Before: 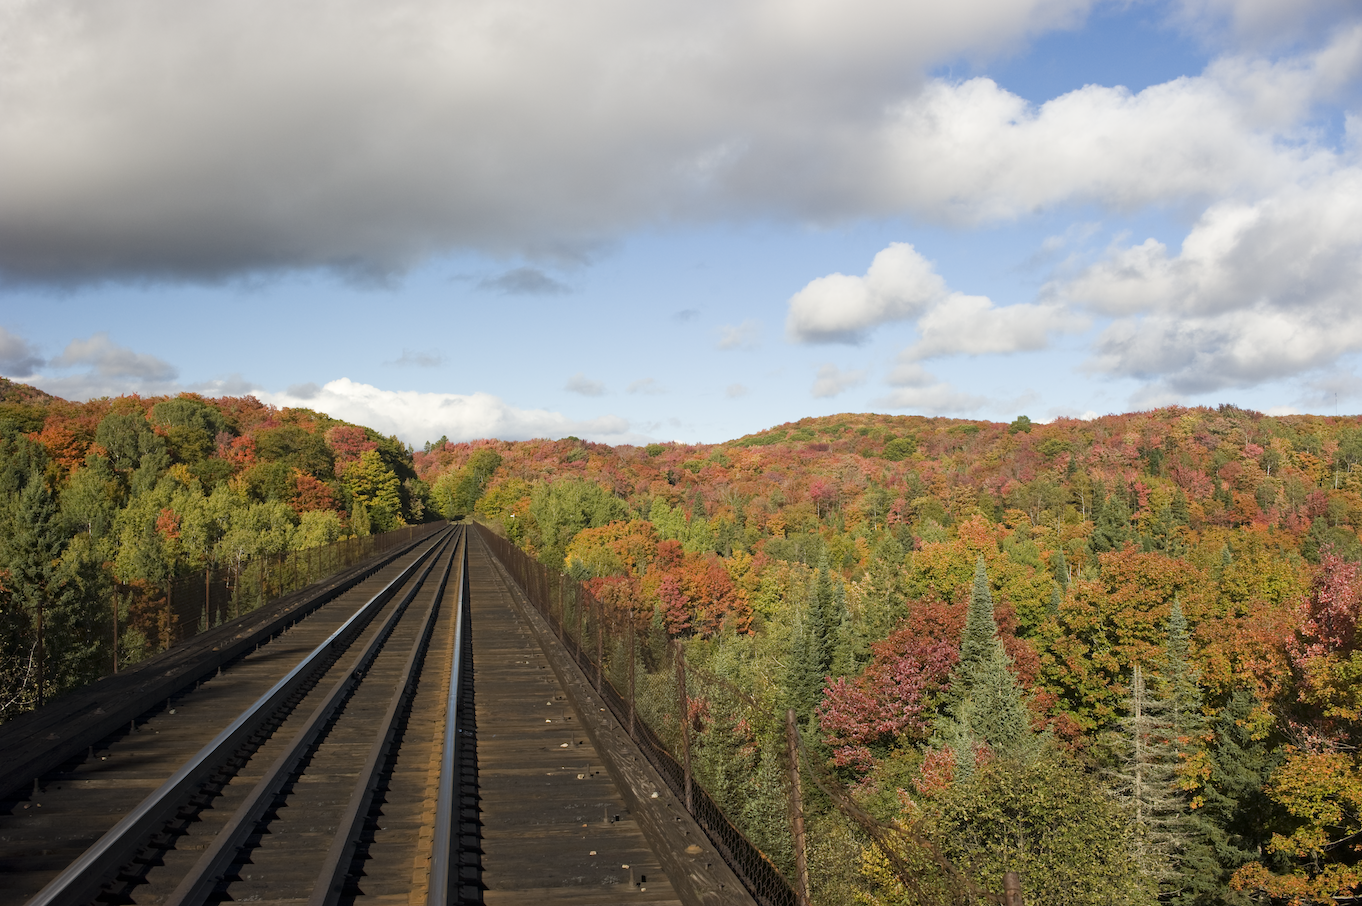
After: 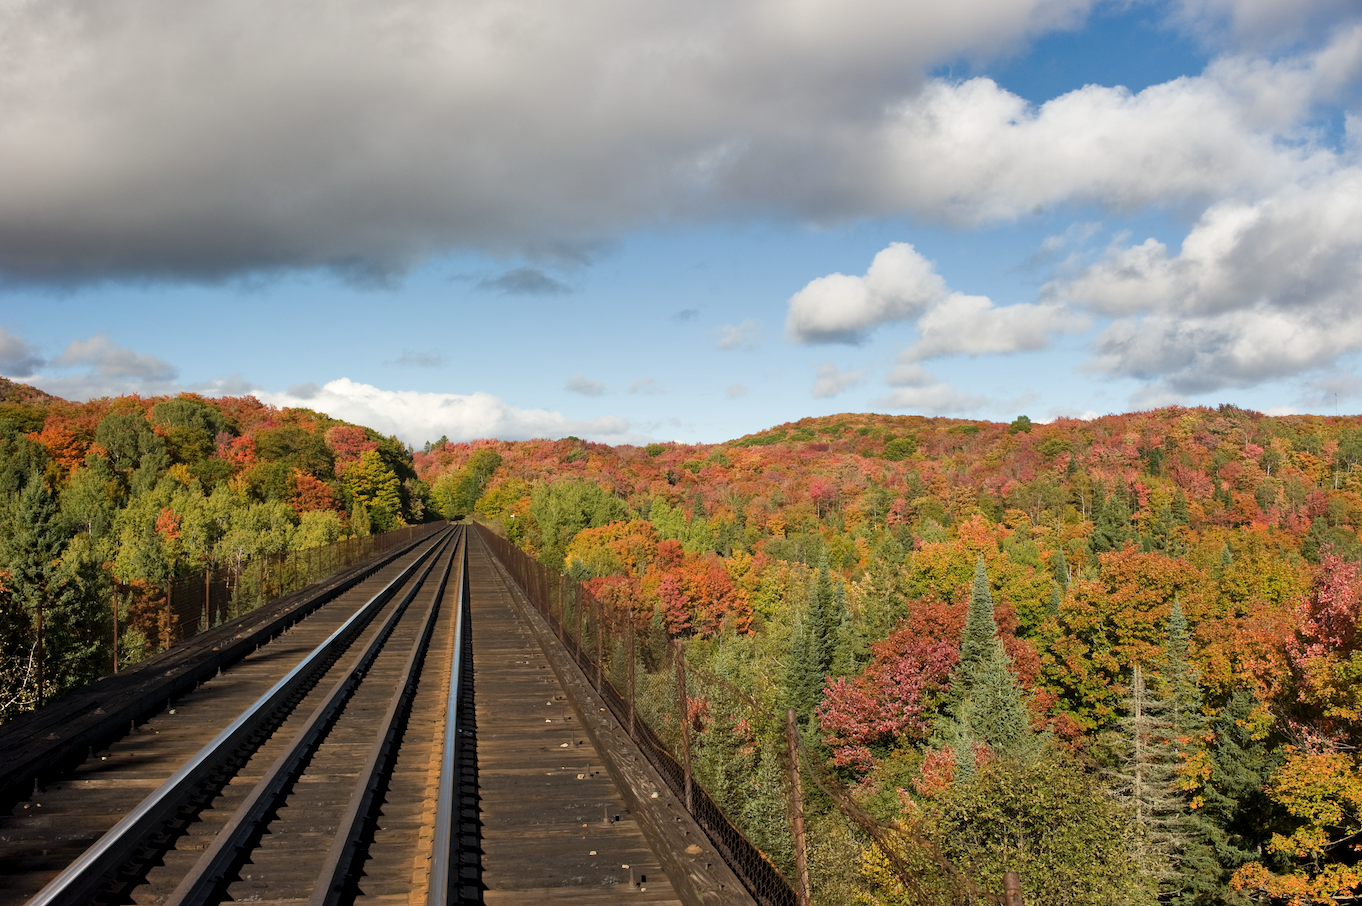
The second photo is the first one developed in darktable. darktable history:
exposure: black level correction 0.001, compensate highlight preservation false
shadows and highlights: low approximation 0.01, soften with gaussian
